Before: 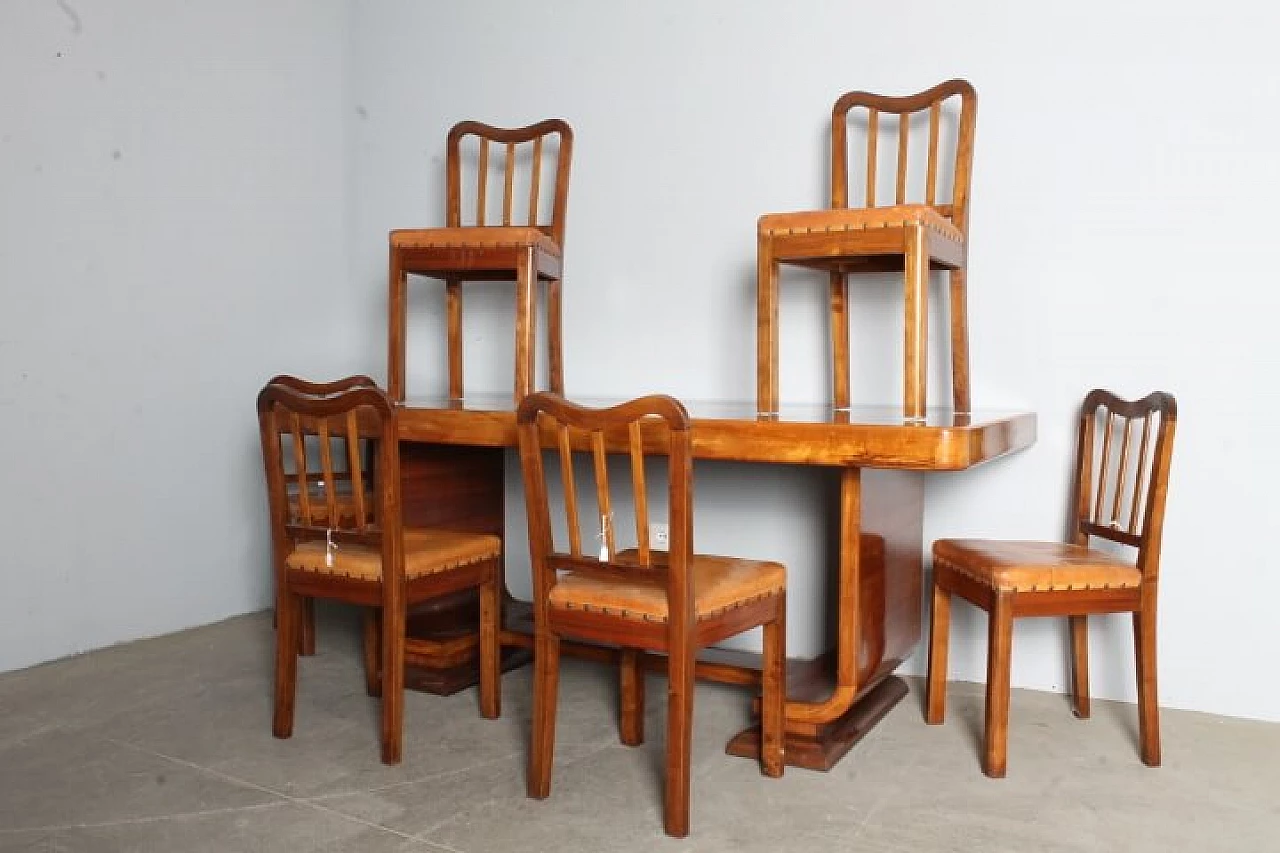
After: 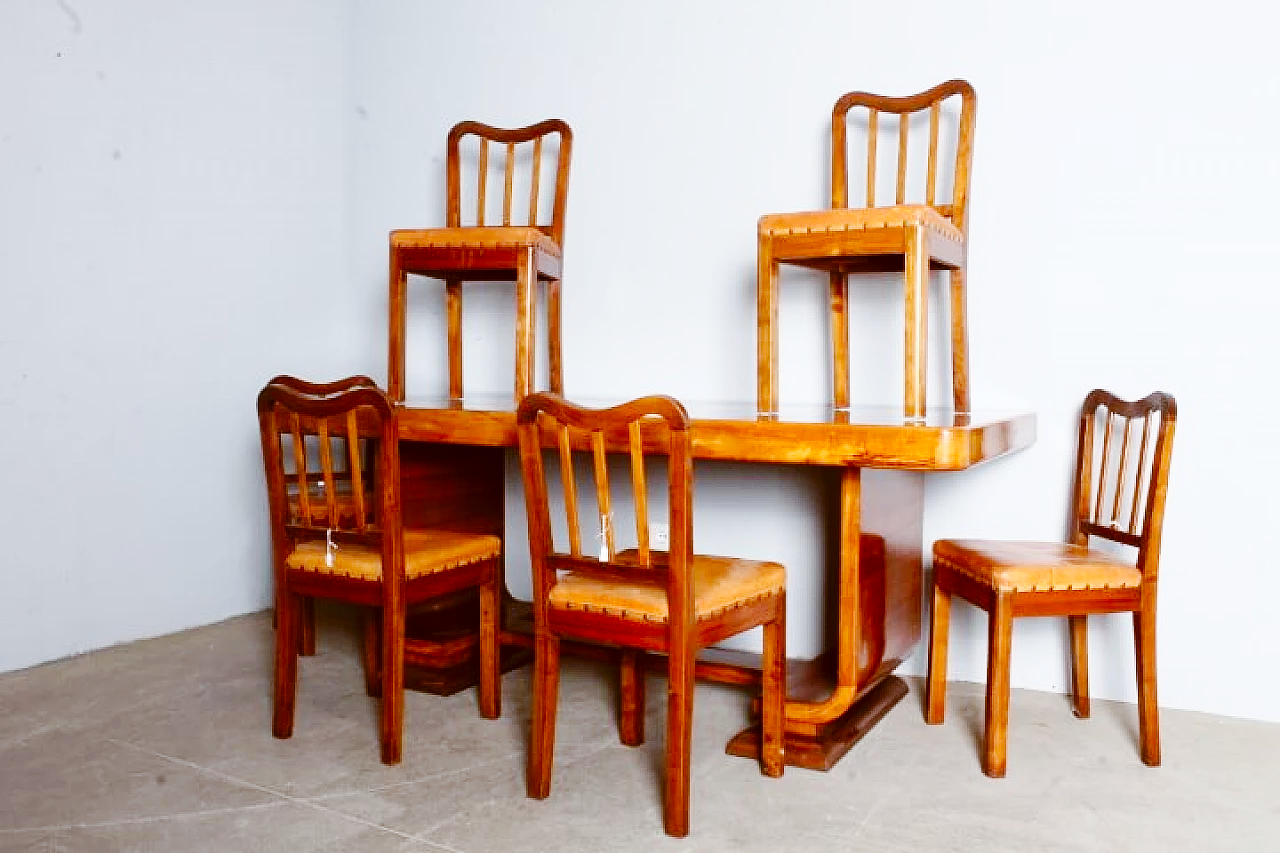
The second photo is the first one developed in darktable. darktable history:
color balance: lift [1, 1.015, 1.004, 0.985], gamma [1, 0.958, 0.971, 1.042], gain [1, 0.956, 0.977, 1.044]
base curve: curves: ch0 [(0, 0) (0.036, 0.025) (0.121, 0.166) (0.206, 0.329) (0.605, 0.79) (1, 1)], preserve colors none
